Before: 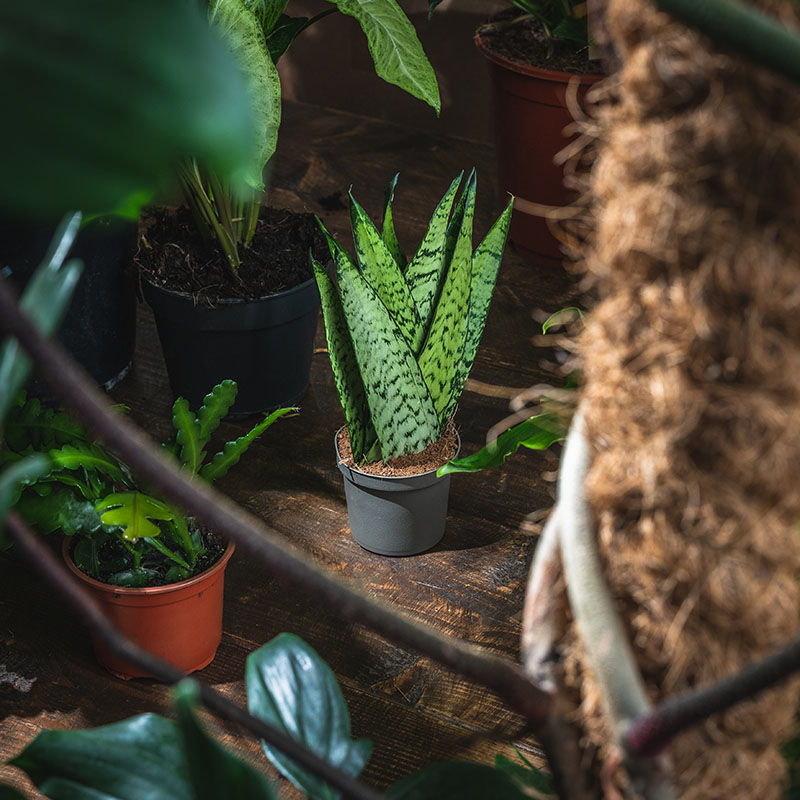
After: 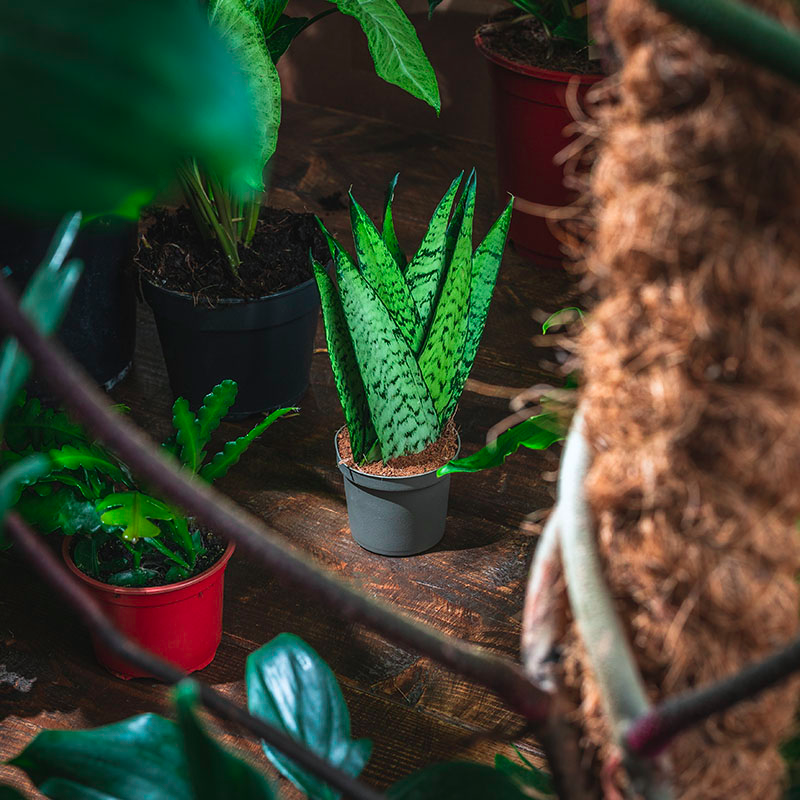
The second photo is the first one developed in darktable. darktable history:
color contrast: green-magenta contrast 1.73, blue-yellow contrast 1.15
white balance: red 0.982, blue 1.018
